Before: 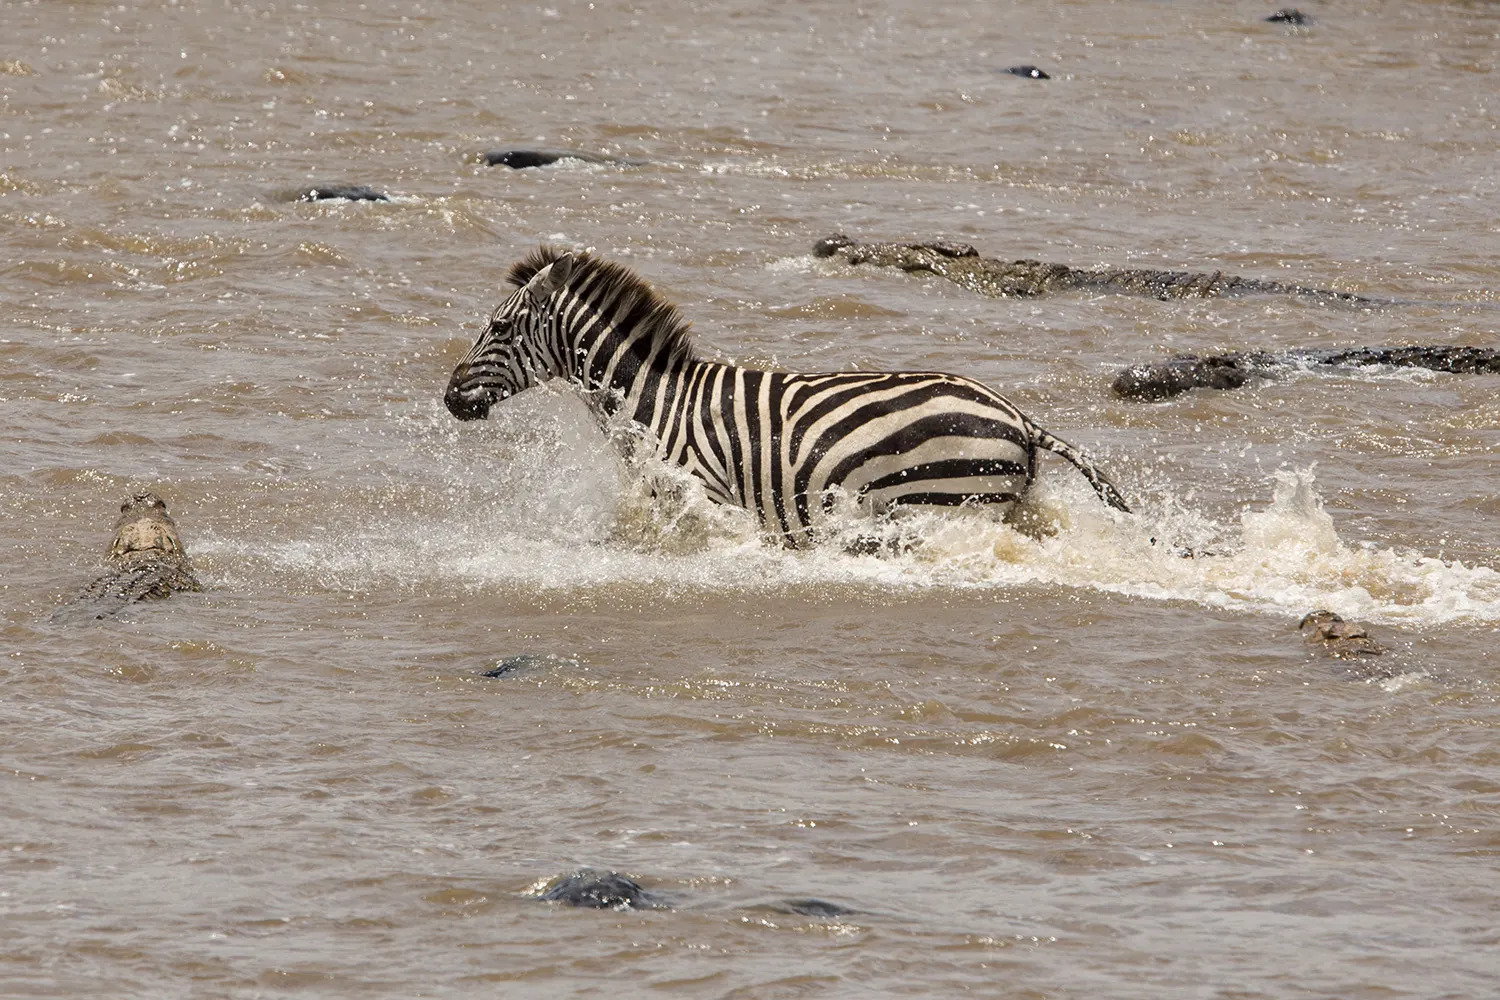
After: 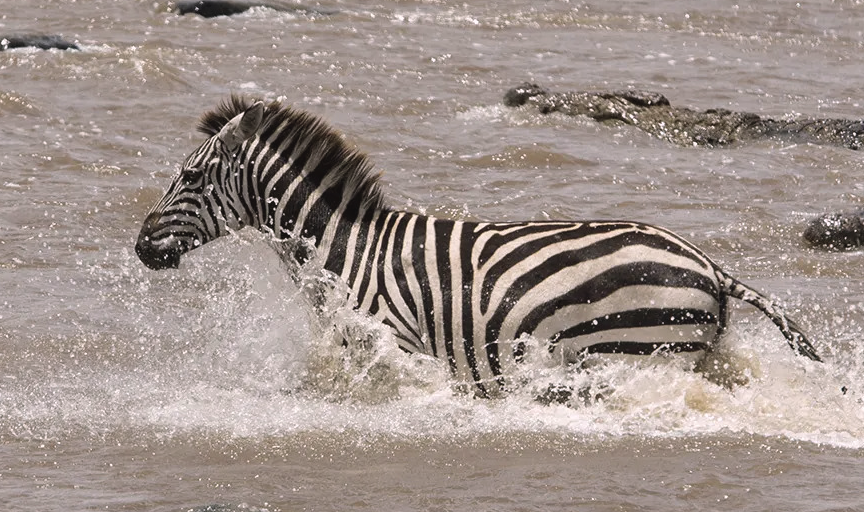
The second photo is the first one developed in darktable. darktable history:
color balance rgb: highlights gain › chroma 1.559%, highlights gain › hue 310.85°, global offset › luminance 0.492%, perceptual saturation grading › global saturation -27.814%
crop: left 20.631%, top 15.122%, right 21.714%, bottom 33.67%
